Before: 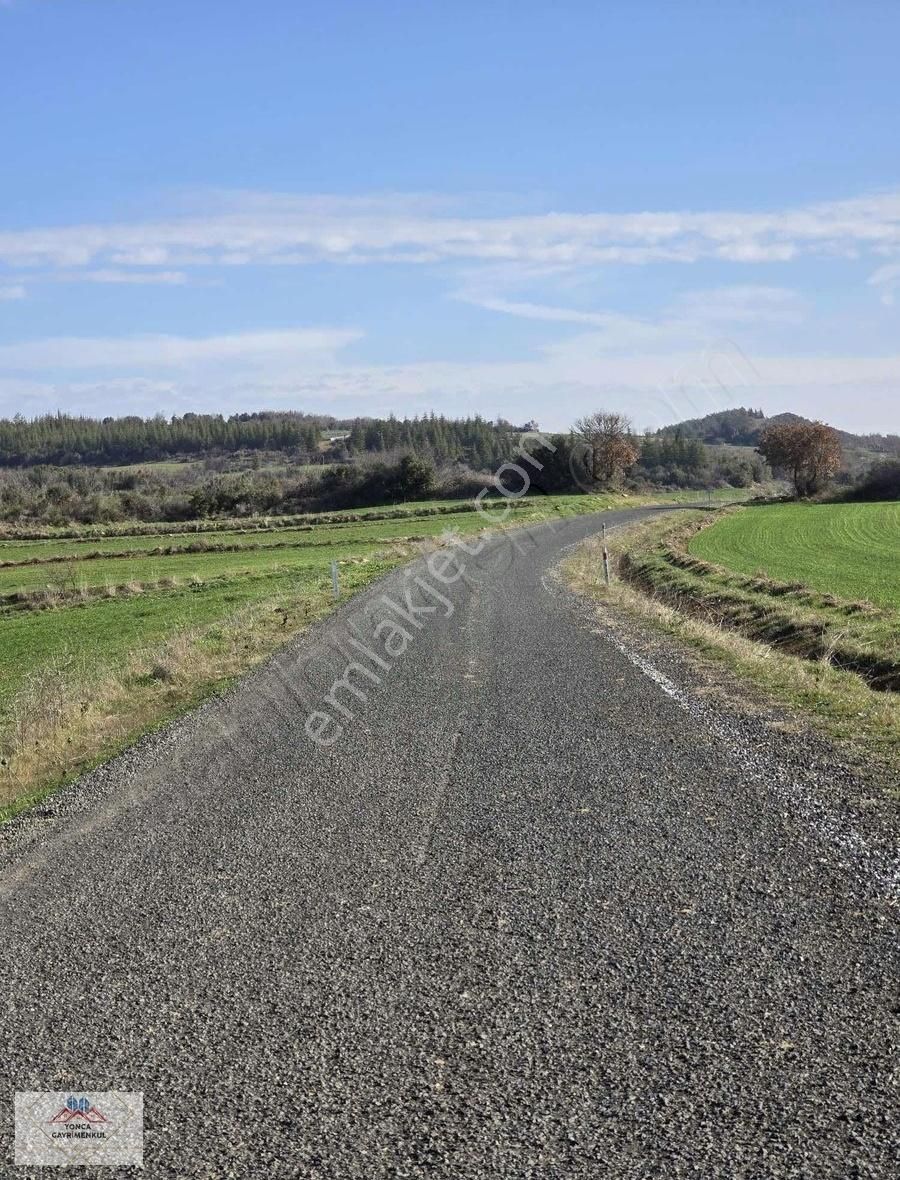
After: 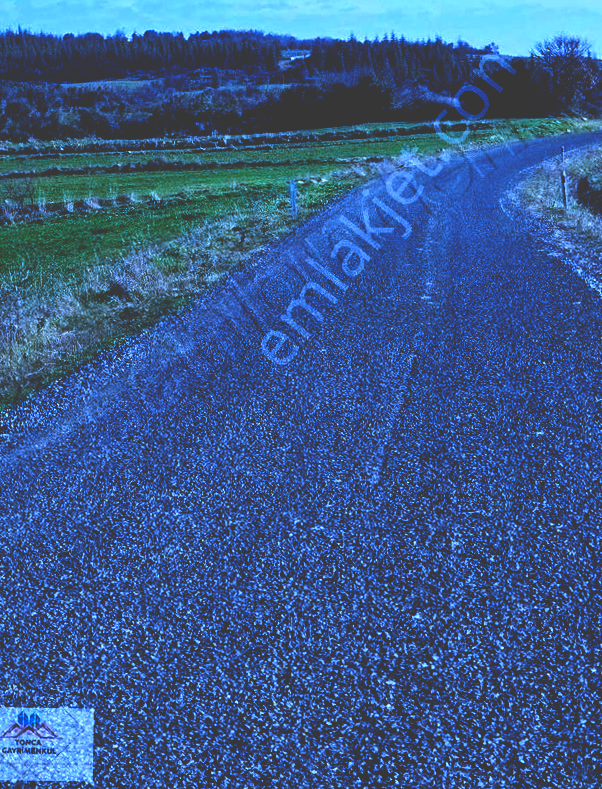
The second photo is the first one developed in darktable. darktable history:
base curve: curves: ch0 [(0, 0.036) (0.083, 0.04) (0.804, 1)], preserve colors none
white balance: red 0.766, blue 1.537
crop and rotate: angle -0.82°, left 3.85%, top 31.828%, right 27.992%
